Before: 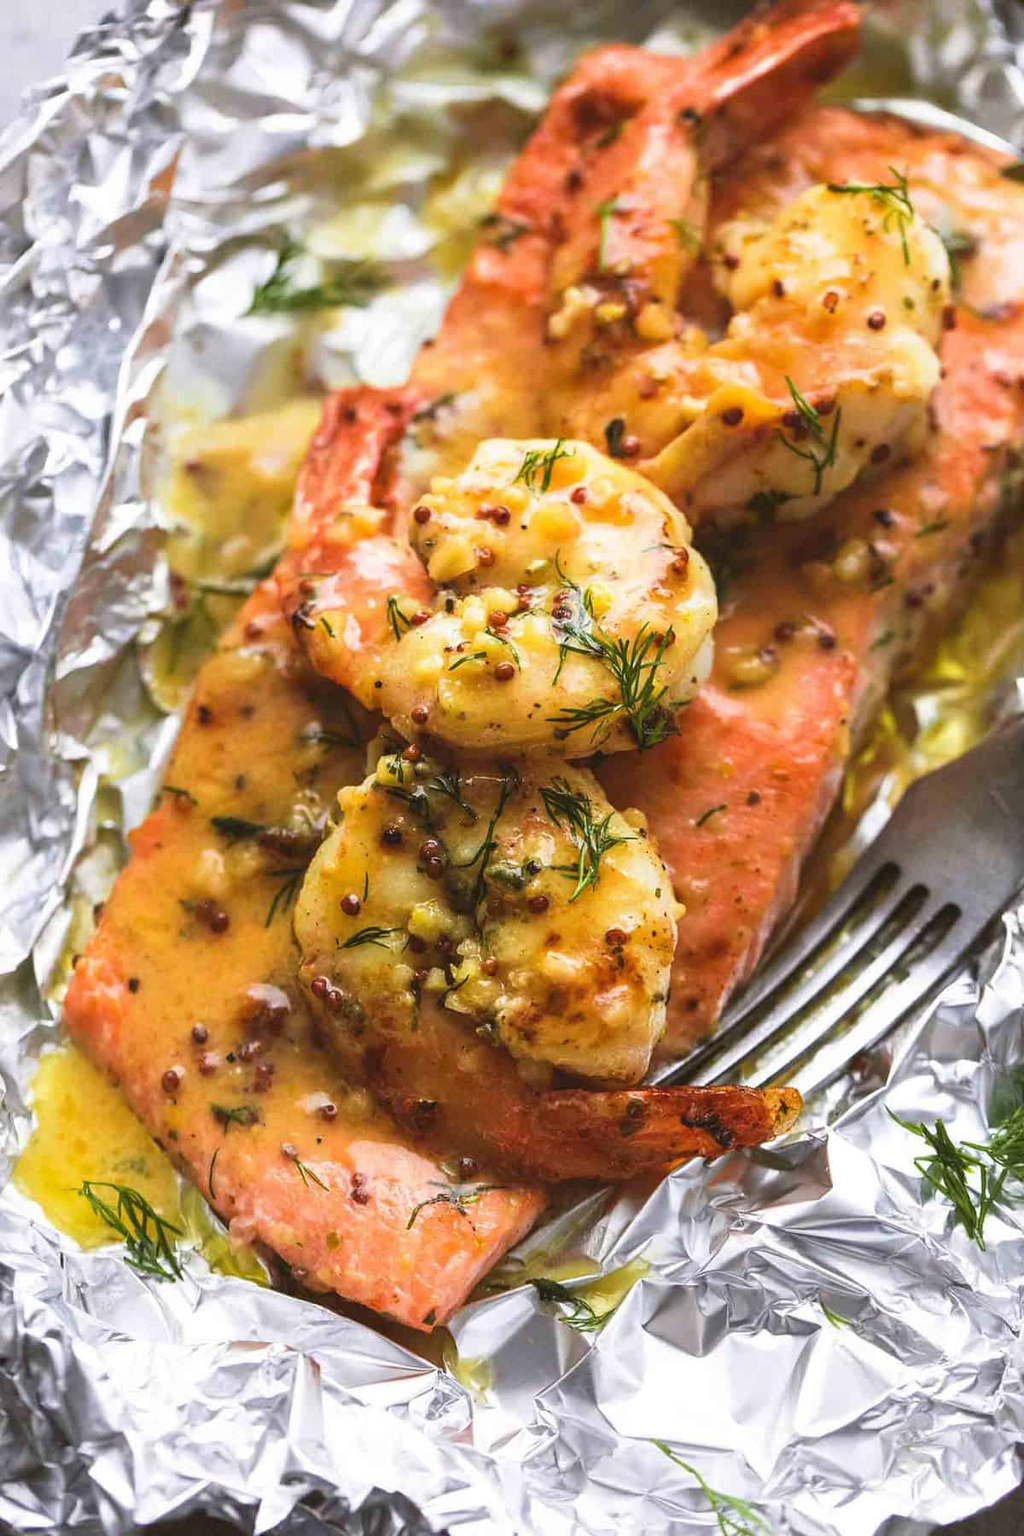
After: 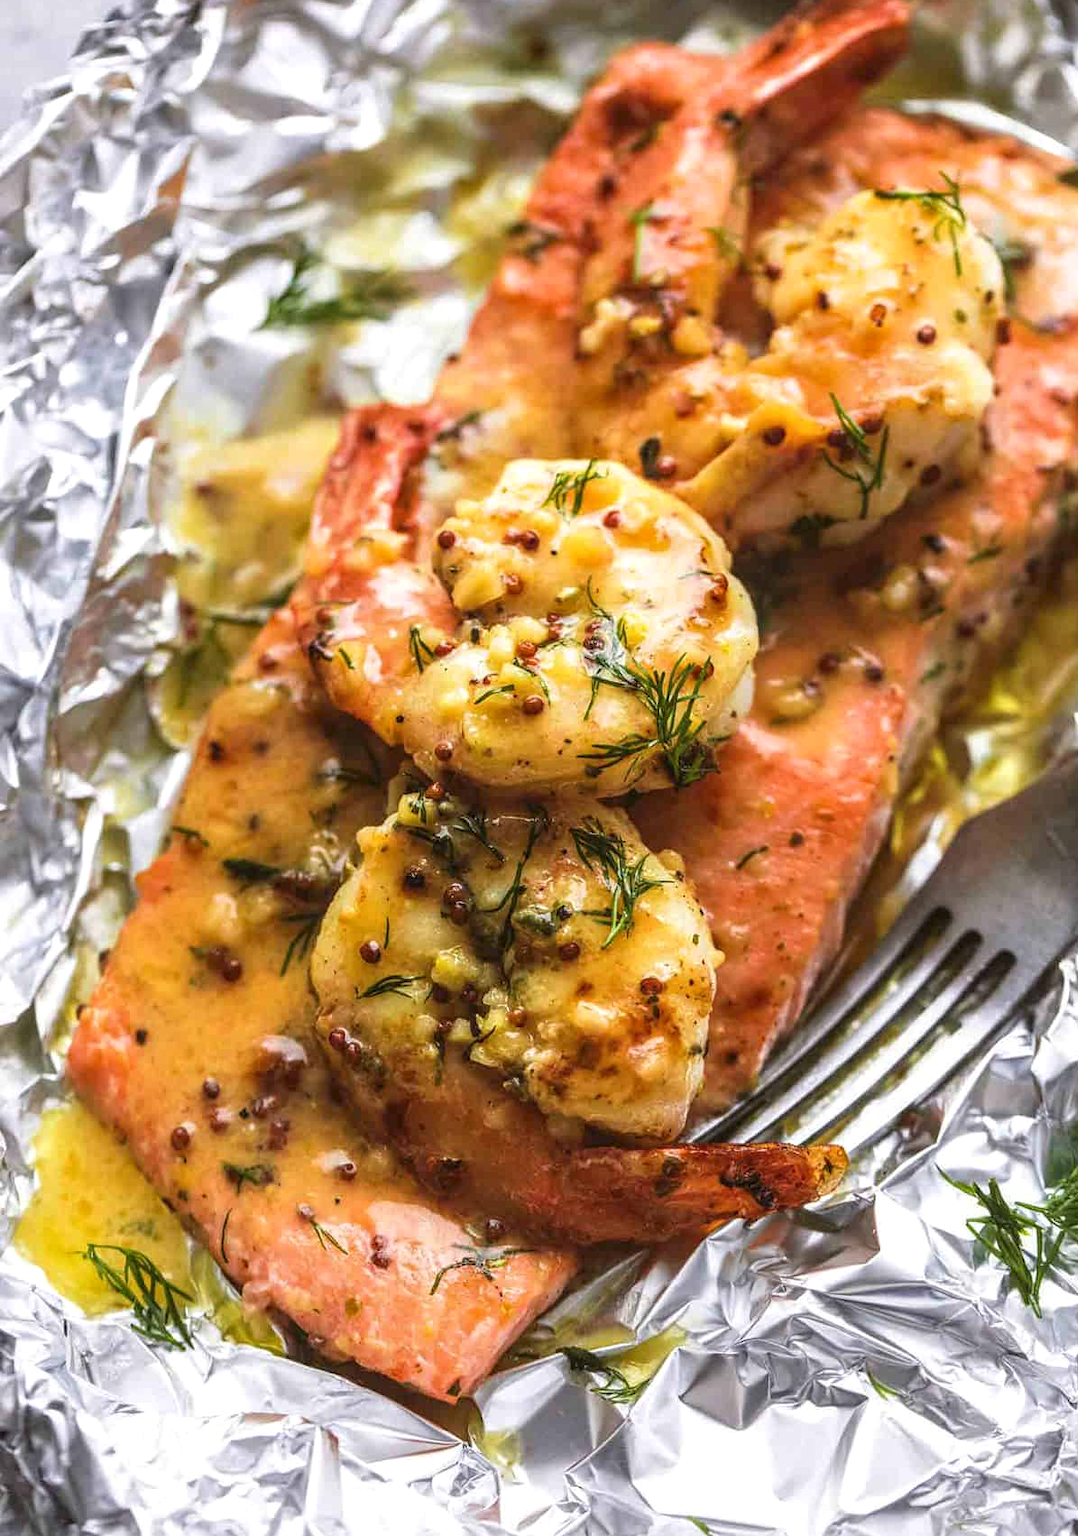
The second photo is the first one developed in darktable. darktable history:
crop: top 0.303%, right 0.264%, bottom 5.037%
local contrast: on, module defaults
